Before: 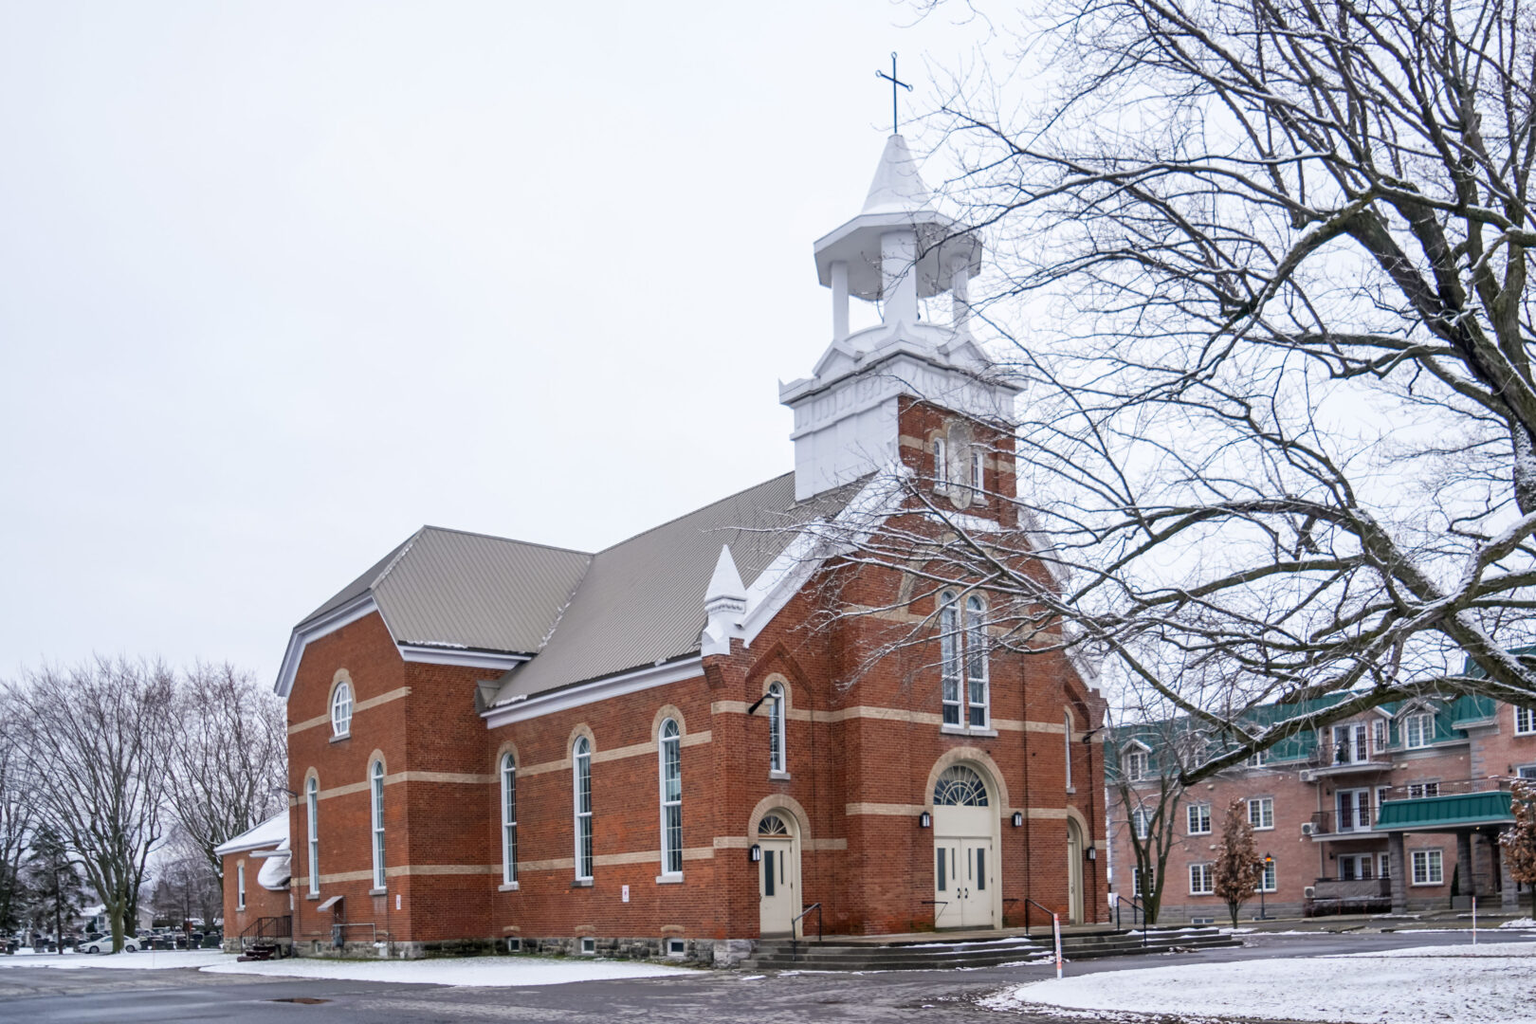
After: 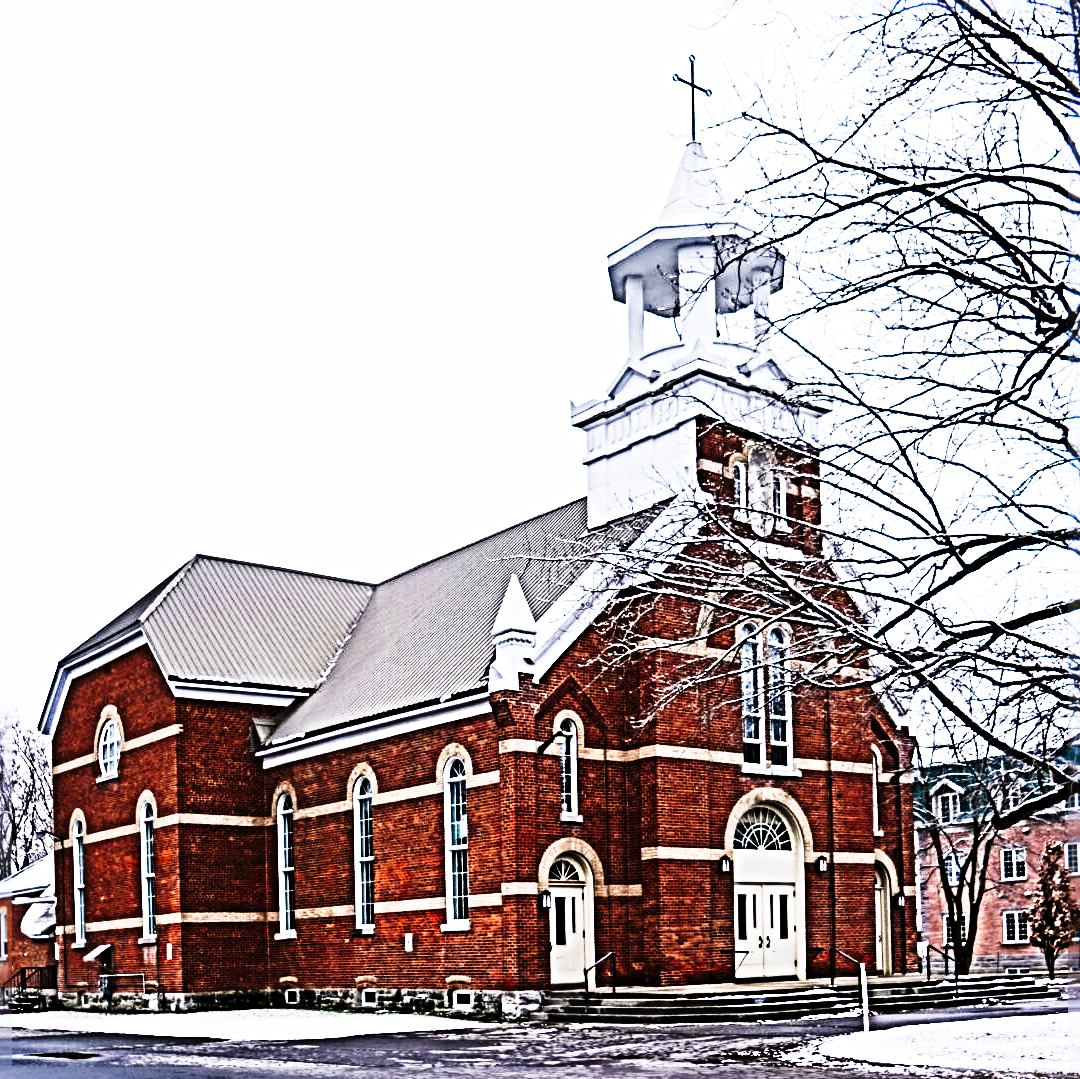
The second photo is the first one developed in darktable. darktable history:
sharpen: radius 6.3, amount 1.8, threshold 0
exposure: compensate highlight preservation false
crop and rotate: left 15.546%, right 17.787%
tone curve: curves: ch0 [(0, 0) (0.003, 0.001) (0.011, 0.005) (0.025, 0.009) (0.044, 0.014) (0.069, 0.018) (0.1, 0.025) (0.136, 0.029) (0.177, 0.042) (0.224, 0.064) (0.277, 0.107) (0.335, 0.182) (0.399, 0.3) (0.468, 0.462) (0.543, 0.639) (0.623, 0.802) (0.709, 0.916) (0.801, 0.963) (0.898, 0.988) (1, 1)], preserve colors none
